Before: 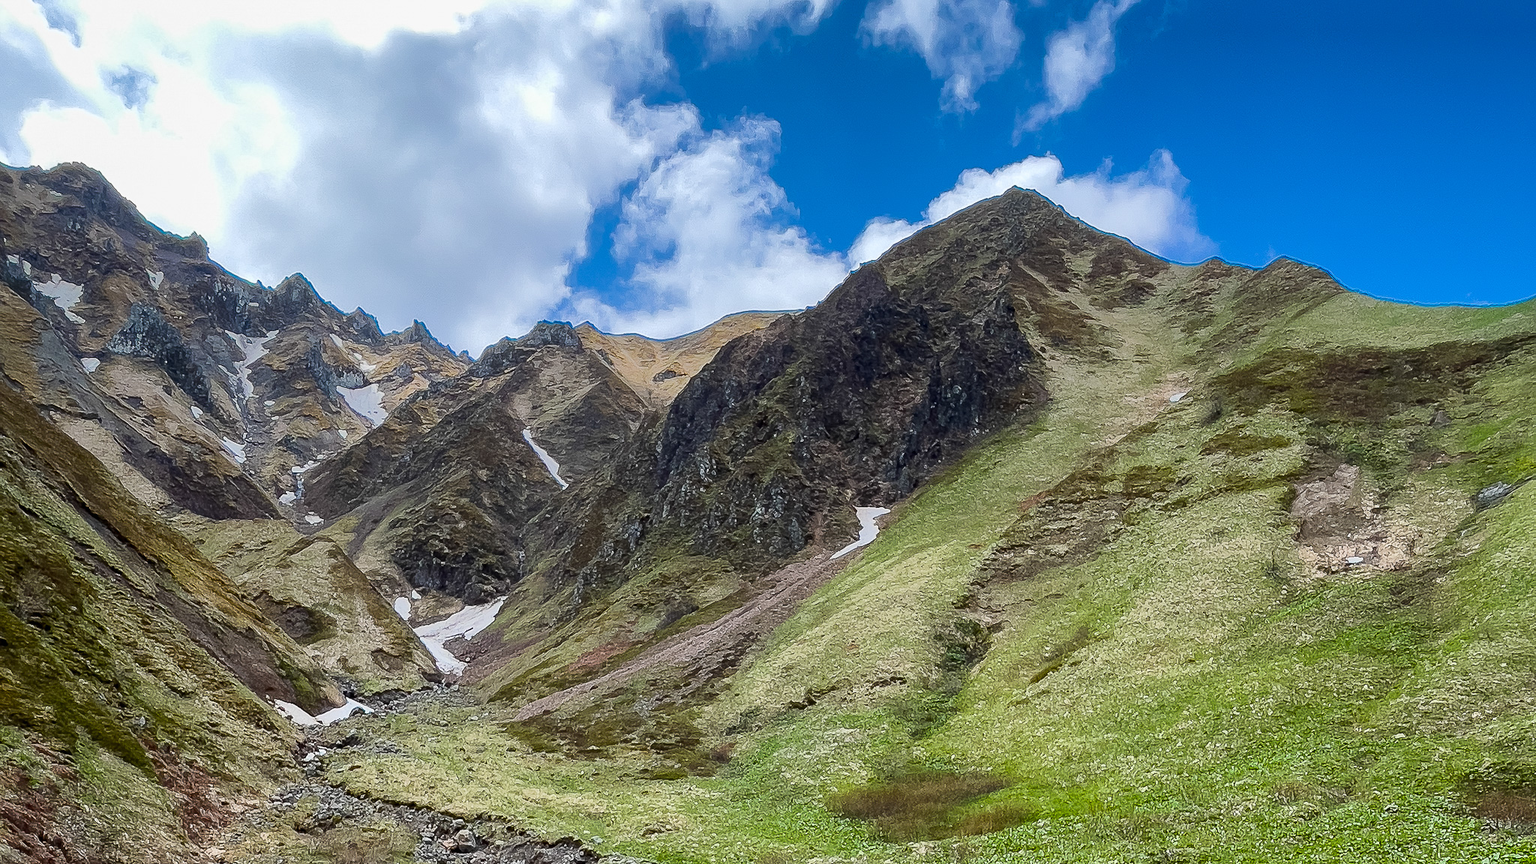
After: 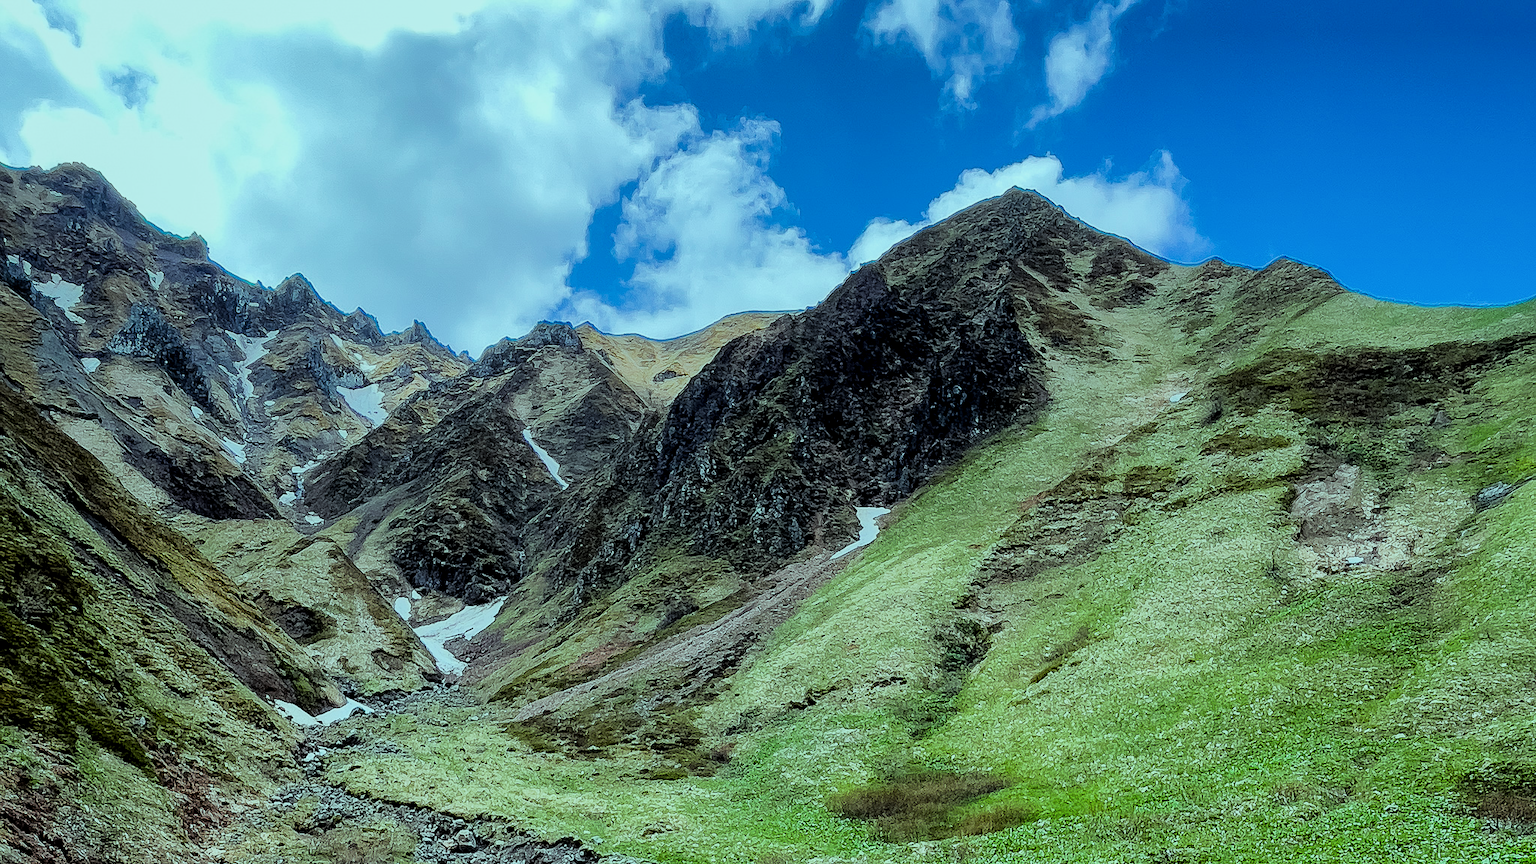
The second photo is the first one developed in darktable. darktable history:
color balance rgb: shadows lift › chroma 7.23%, shadows lift › hue 246.48°, highlights gain › chroma 5.38%, highlights gain › hue 196.93°, white fulcrum 1 EV
local contrast: highlights 100%, shadows 100%, detail 120%, midtone range 0.2
filmic rgb: black relative exposure -3.86 EV, white relative exposure 3.48 EV, hardness 2.63, contrast 1.103
